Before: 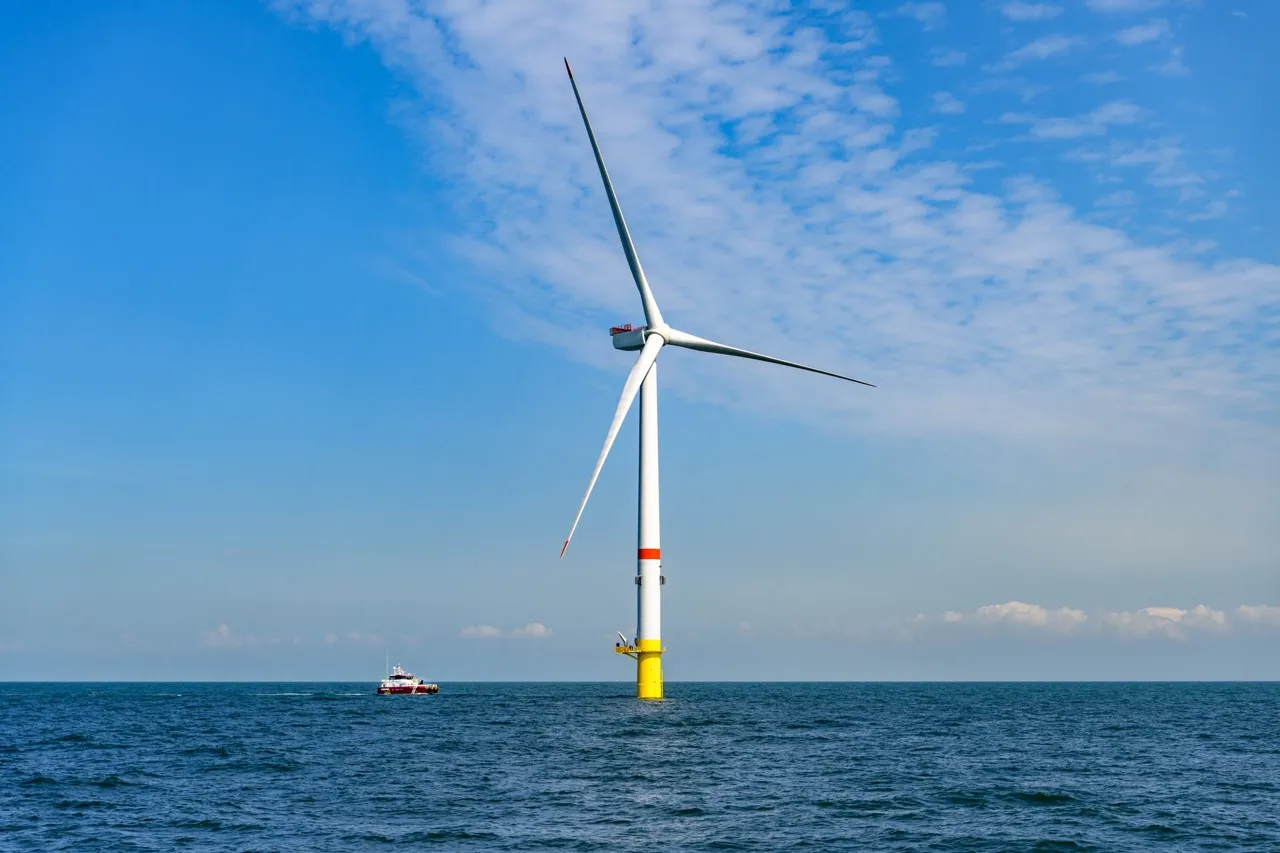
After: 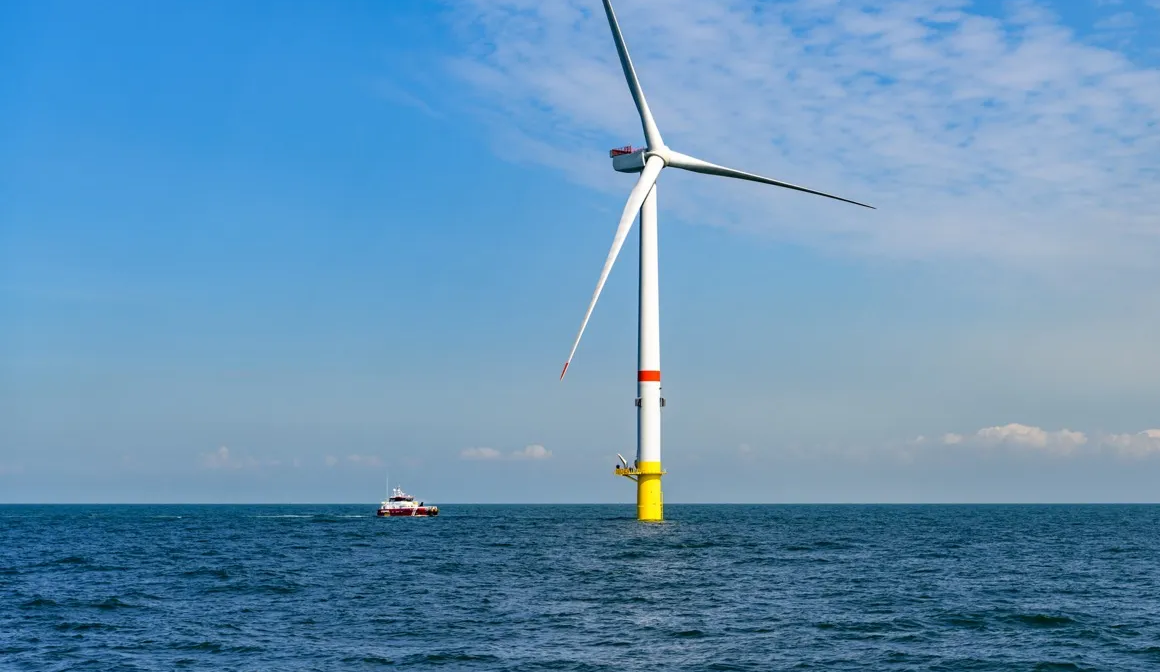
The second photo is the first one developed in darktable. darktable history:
crop: top 20.904%, right 9.334%, bottom 0.22%
